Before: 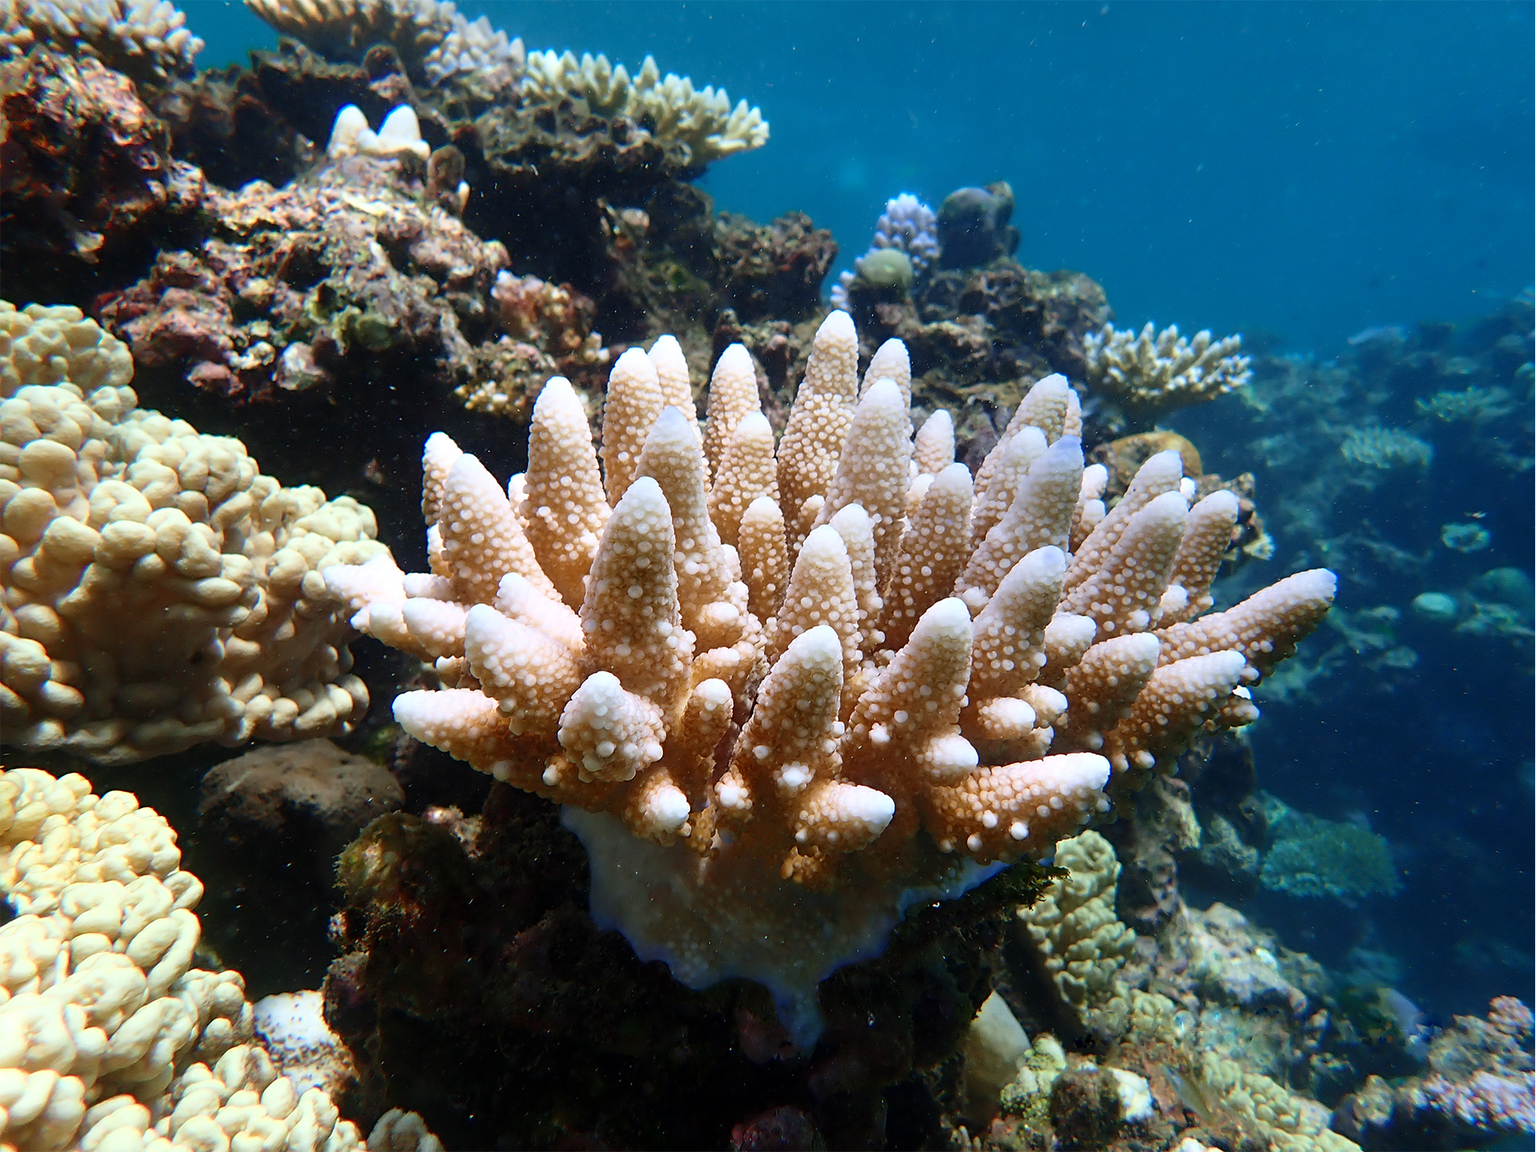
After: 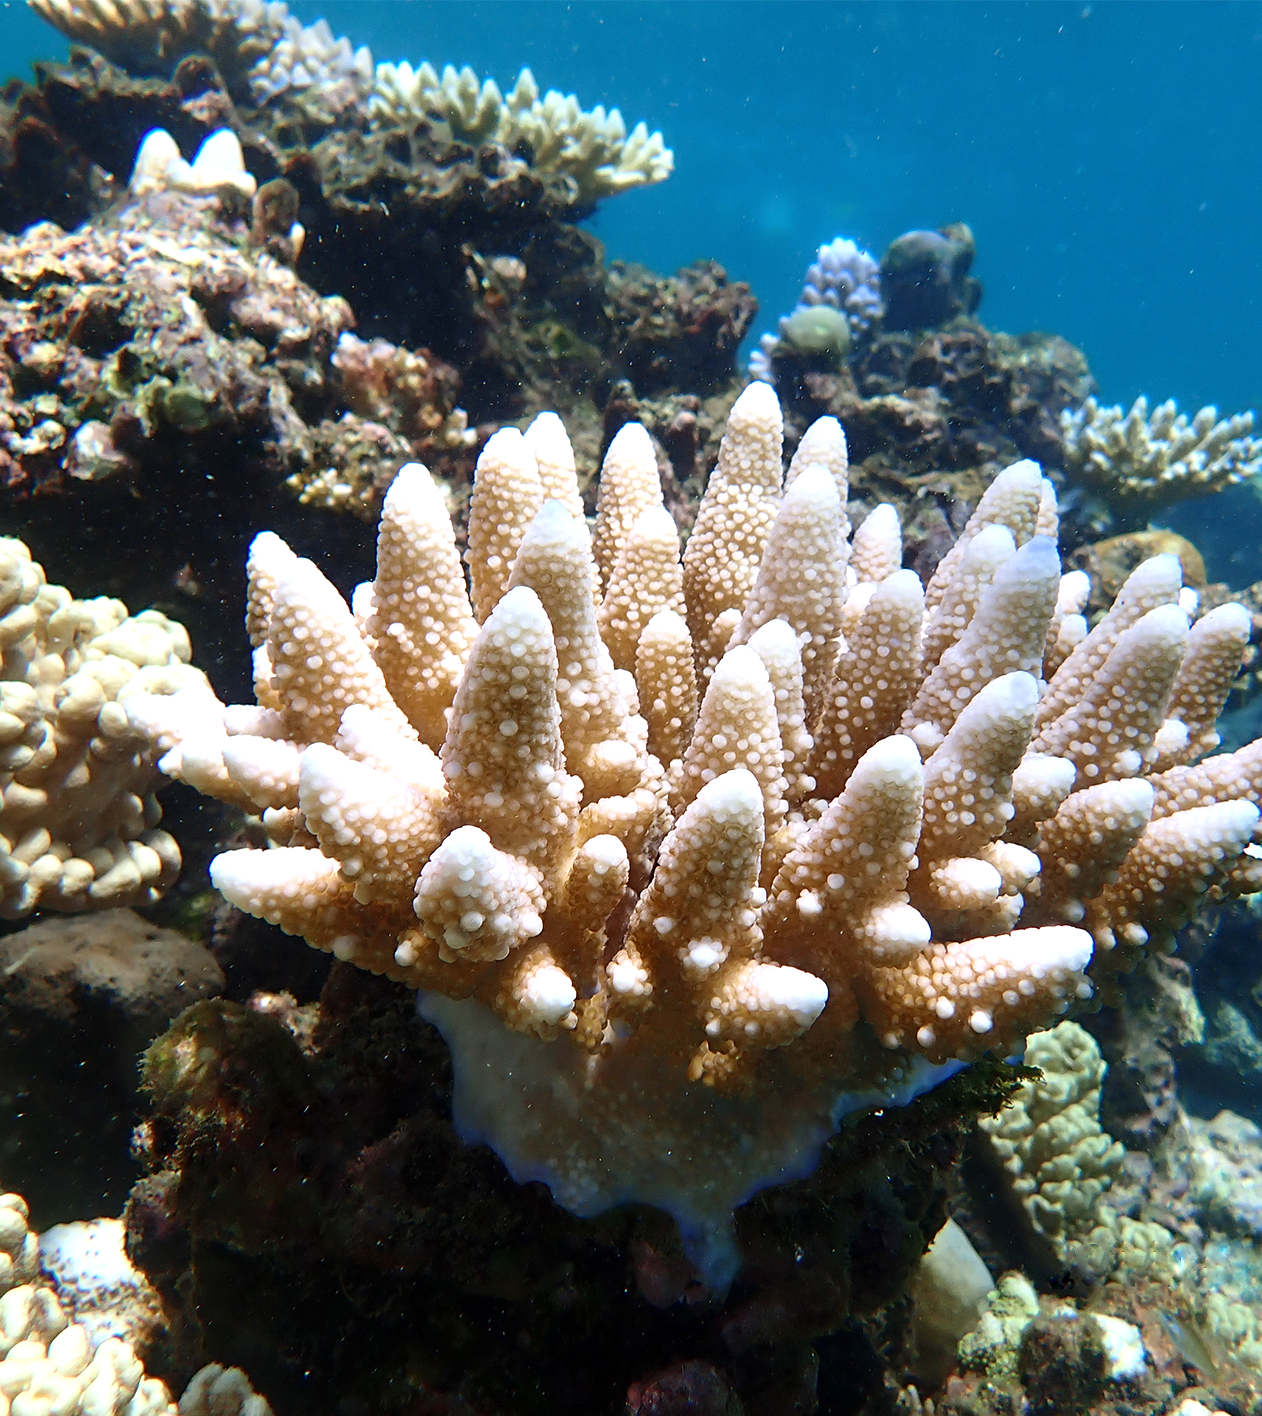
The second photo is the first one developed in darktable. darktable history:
crop and rotate: left 14.487%, right 18.698%
exposure: exposure 0.367 EV, compensate highlight preservation false
color zones: curves: ch1 [(0.113, 0.438) (0.75, 0.5)]; ch2 [(0.12, 0.526) (0.75, 0.5)]
